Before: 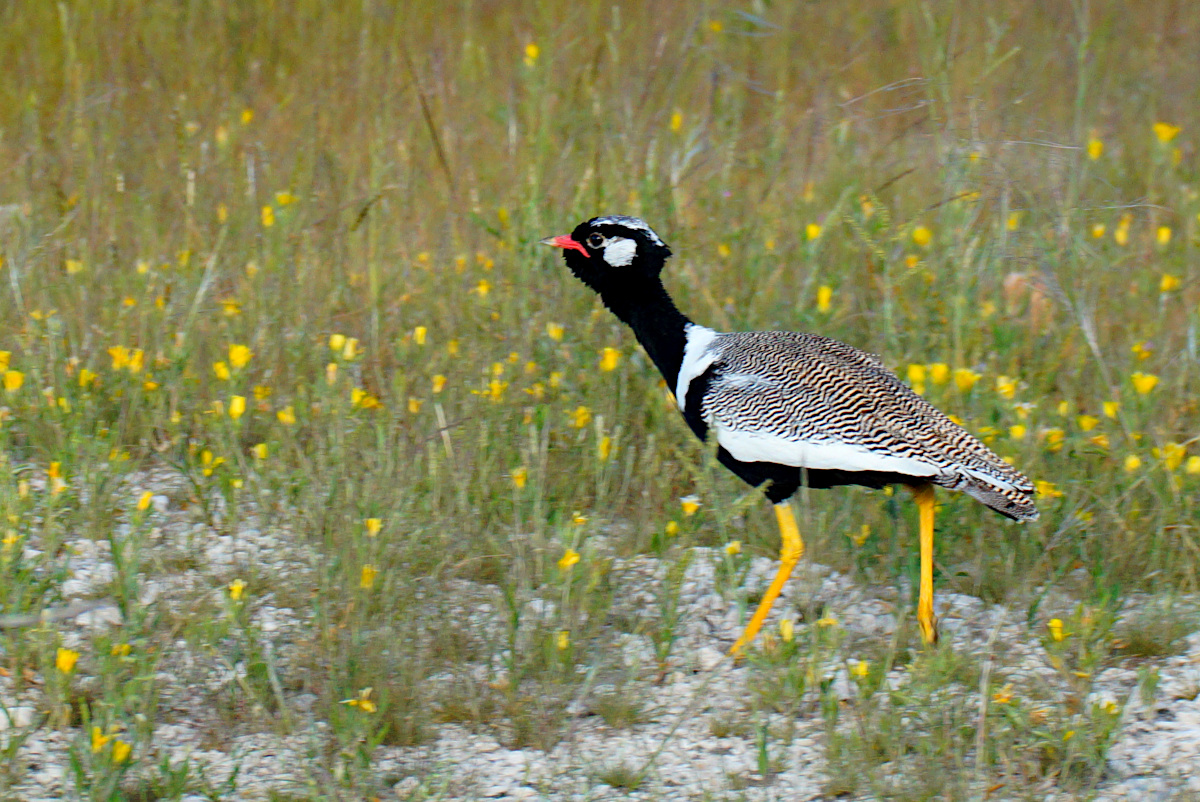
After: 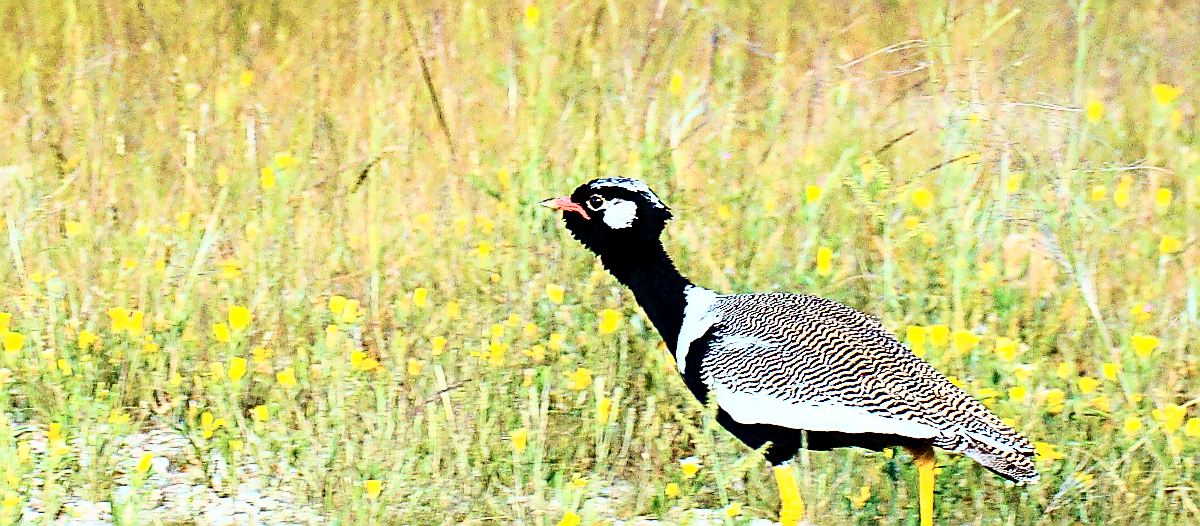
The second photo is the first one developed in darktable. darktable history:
crop and rotate: top 4.802%, bottom 29.588%
contrast brightness saturation: contrast 0.607, brightness 0.342, saturation 0.144
tone curve: curves: ch0 [(0, 0) (0.003, 0.002) (0.011, 0.008) (0.025, 0.016) (0.044, 0.026) (0.069, 0.04) (0.1, 0.061) (0.136, 0.104) (0.177, 0.15) (0.224, 0.22) (0.277, 0.307) (0.335, 0.399) (0.399, 0.492) (0.468, 0.575) (0.543, 0.638) (0.623, 0.701) (0.709, 0.778) (0.801, 0.85) (0.898, 0.934) (1, 1)], color space Lab, independent channels, preserve colors none
exposure: exposure 0.202 EV, compensate highlight preservation false
velvia: strength 39.81%
sharpen: radius 1.41, amount 1.264, threshold 0.733
contrast equalizer: y [[0.502, 0.505, 0.512, 0.529, 0.564, 0.588], [0.5 ×6], [0.502, 0.505, 0.512, 0.529, 0.564, 0.588], [0, 0.001, 0.001, 0.004, 0.008, 0.011], [0, 0.001, 0.001, 0.004, 0.008, 0.011]]
